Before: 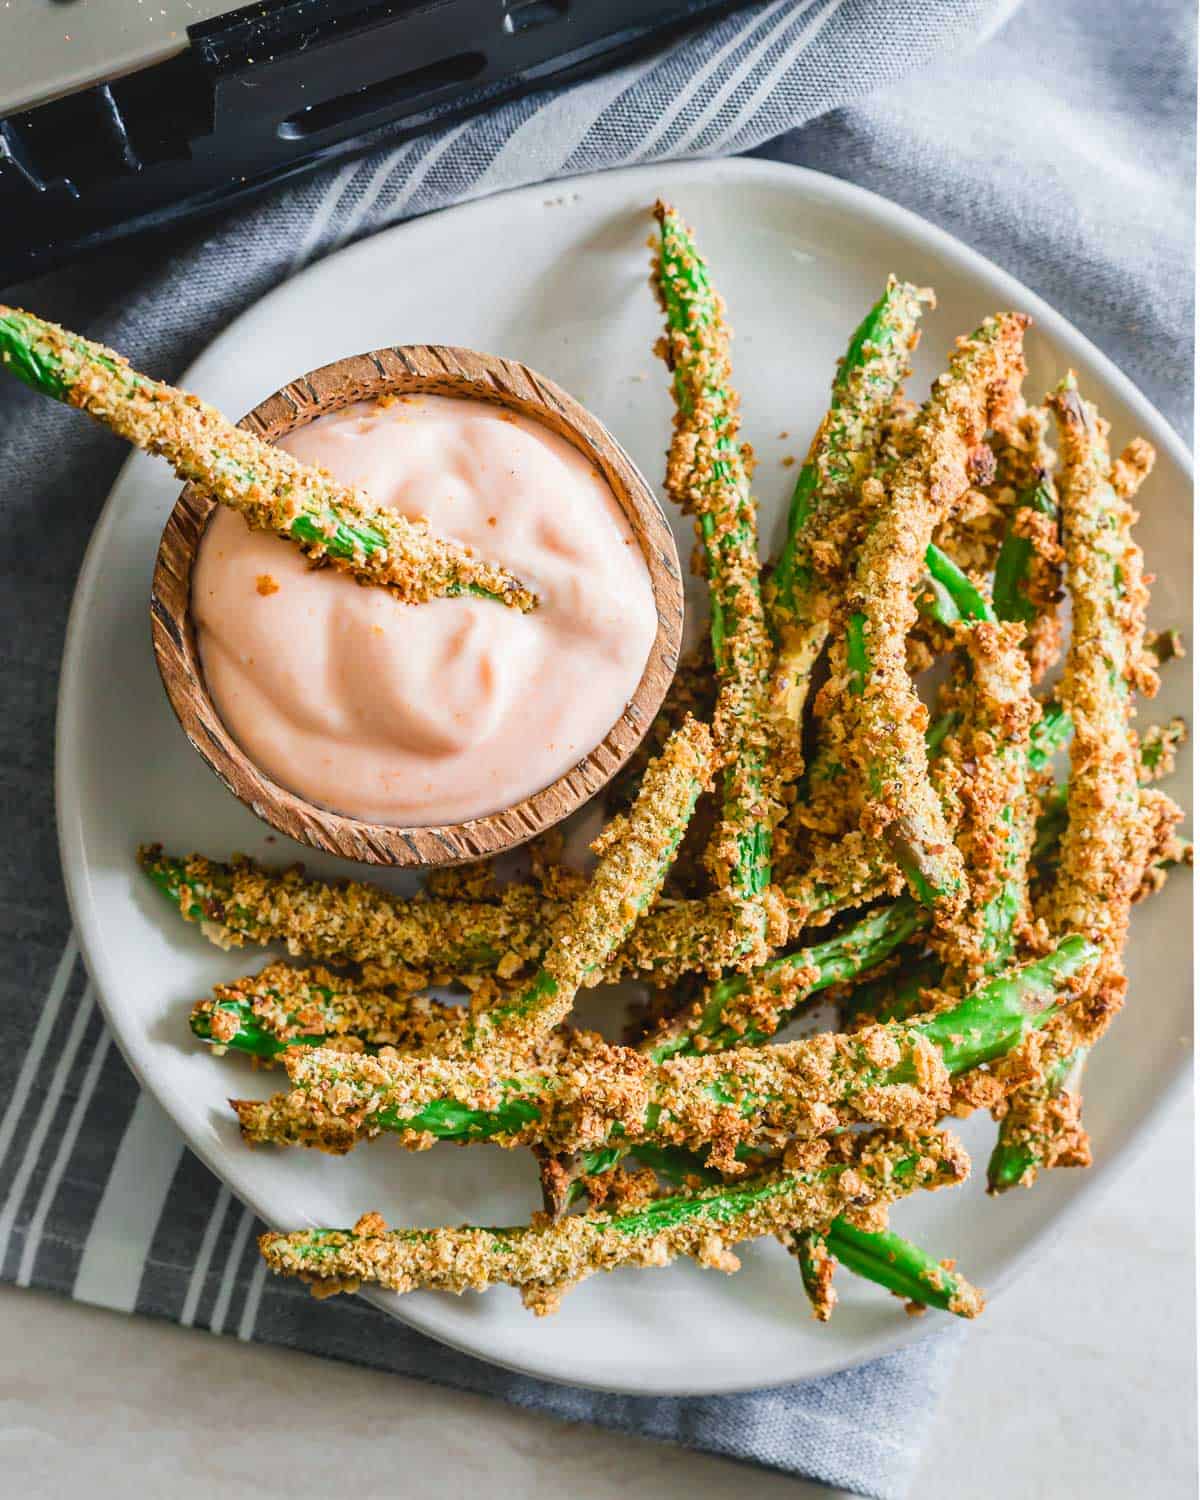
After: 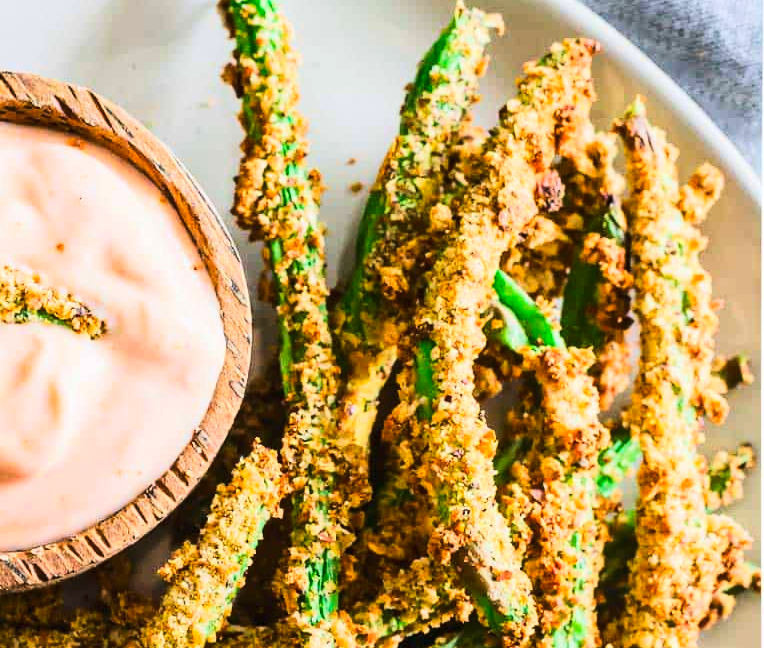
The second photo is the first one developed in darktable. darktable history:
contrast brightness saturation: contrast 0.04, saturation 0.16
crop: left 36.005%, top 18.293%, right 0.31%, bottom 38.444%
exposure: compensate highlight preservation false
tone curve: curves: ch0 [(0, 0) (0.288, 0.201) (0.683, 0.793) (1, 1)], color space Lab, linked channels, preserve colors none
